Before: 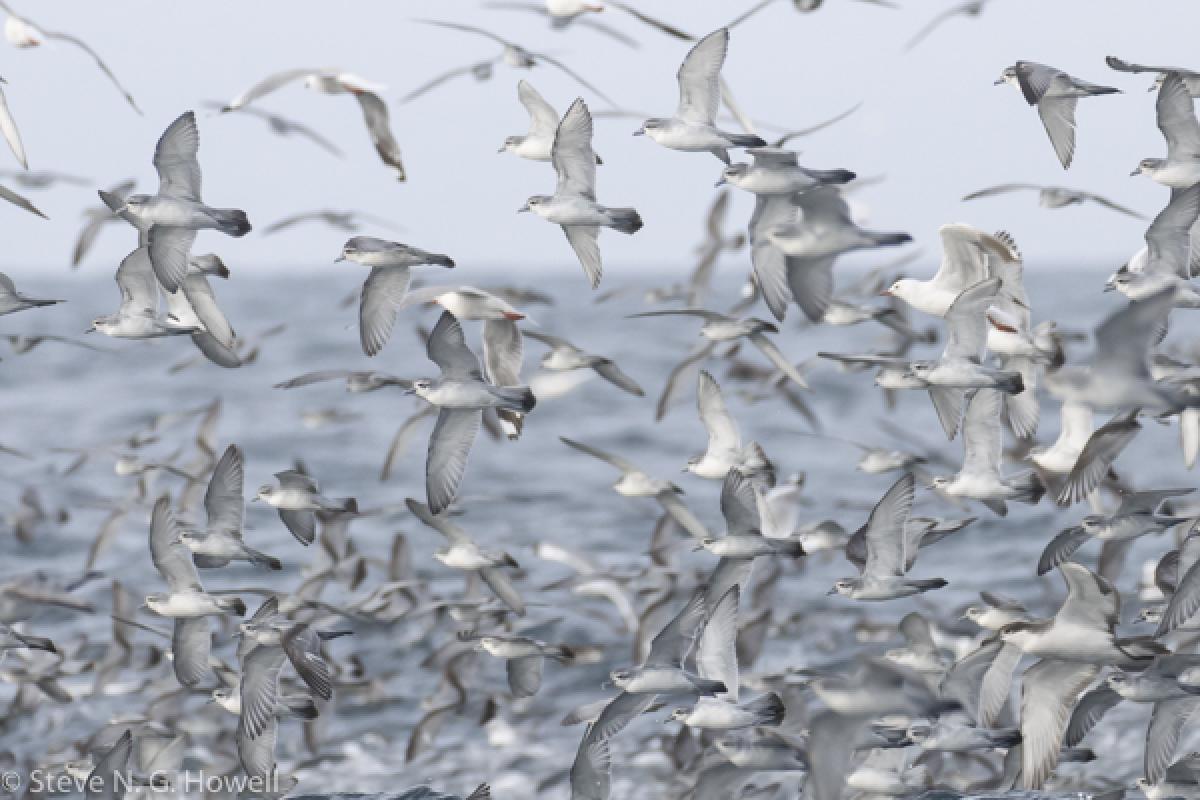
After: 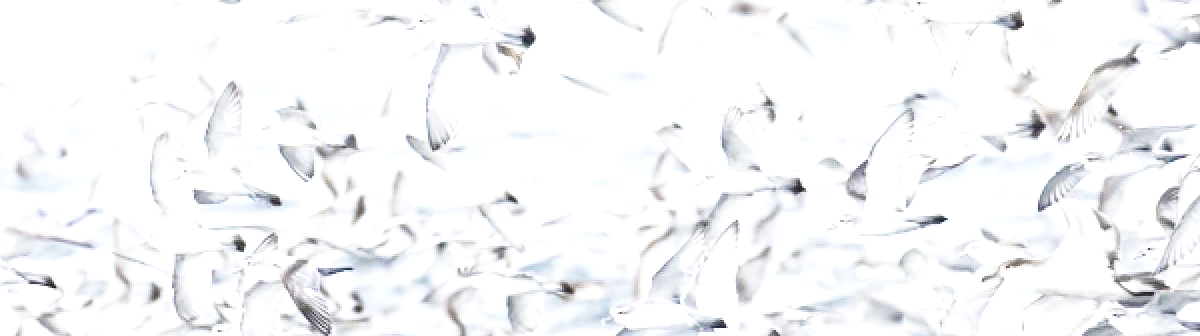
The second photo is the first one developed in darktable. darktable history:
crop: top 45.551%, bottom 12.262%
base curve: curves: ch0 [(0, 0) (0.028, 0.03) (0.121, 0.232) (0.46, 0.748) (0.859, 0.968) (1, 1)], preserve colors none
tone equalizer: -8 EV -1.08 EV, -7 EV -1.01 EV, -6 EV -0.867 EV, -5 EV -0.578 EV, -3 EV 0.578 EV, -2 EV 0.867 EV, -1 EV 1.01 EV, +0 EV 1.08 EV, edges refinement/feathering 500, mask exposure compensation -1.57 EV, preserve details no
exposure: black level correction 0, exposure 0.95 EV, compensate exposure bias true, compensate highlight preservation false
